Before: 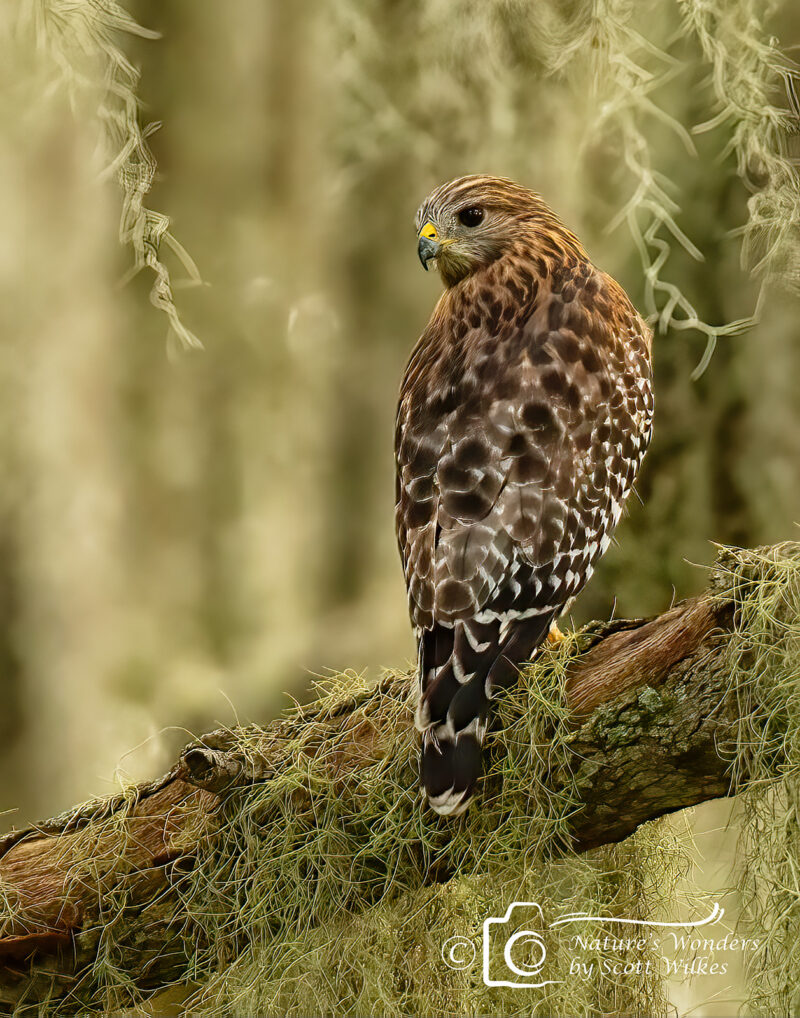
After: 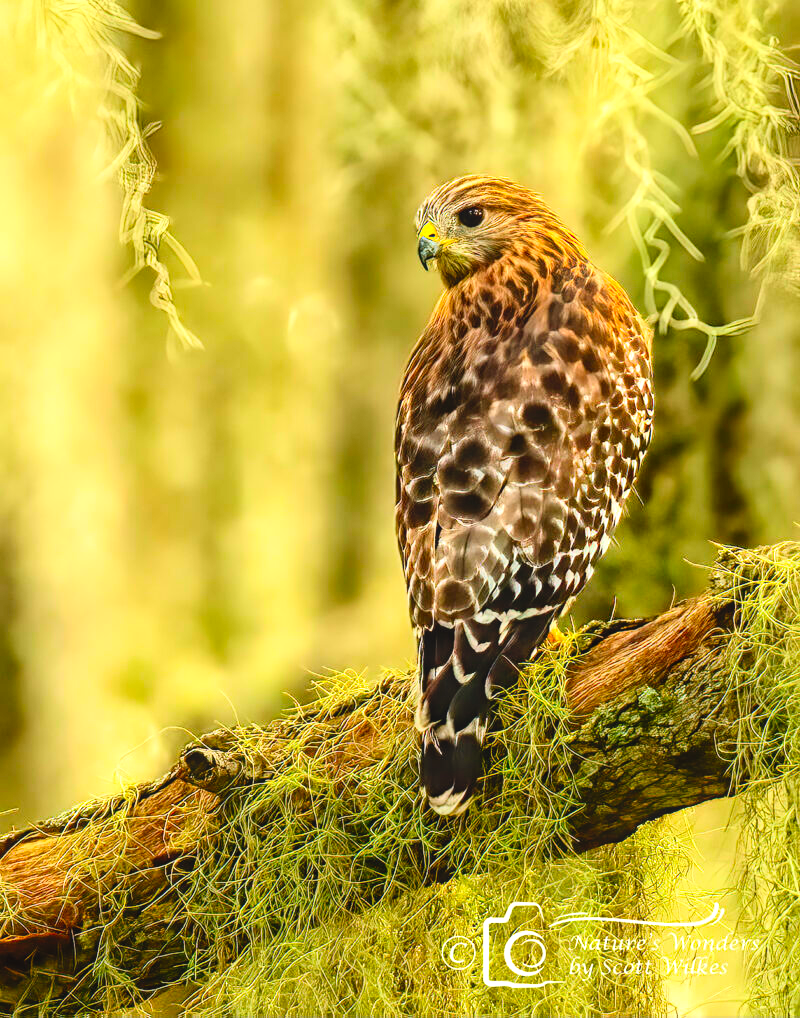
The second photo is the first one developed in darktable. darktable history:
exposure: compensate highlight preservation false
tone equalizer: -8 EV -0.782 EV, -7 EV -0.678 EV, -6 EV -0.571 EV, -5 EV -0.383 EV, -3 EV 0.386 EV, -2 EV 0.6 EV, -1 EV 0.693 EV, +0 EV 0.781 EV
local contrast: detail 109%
contrast brightness saturation: contrast 0.197, brightness 0.2, saturation 0.781
